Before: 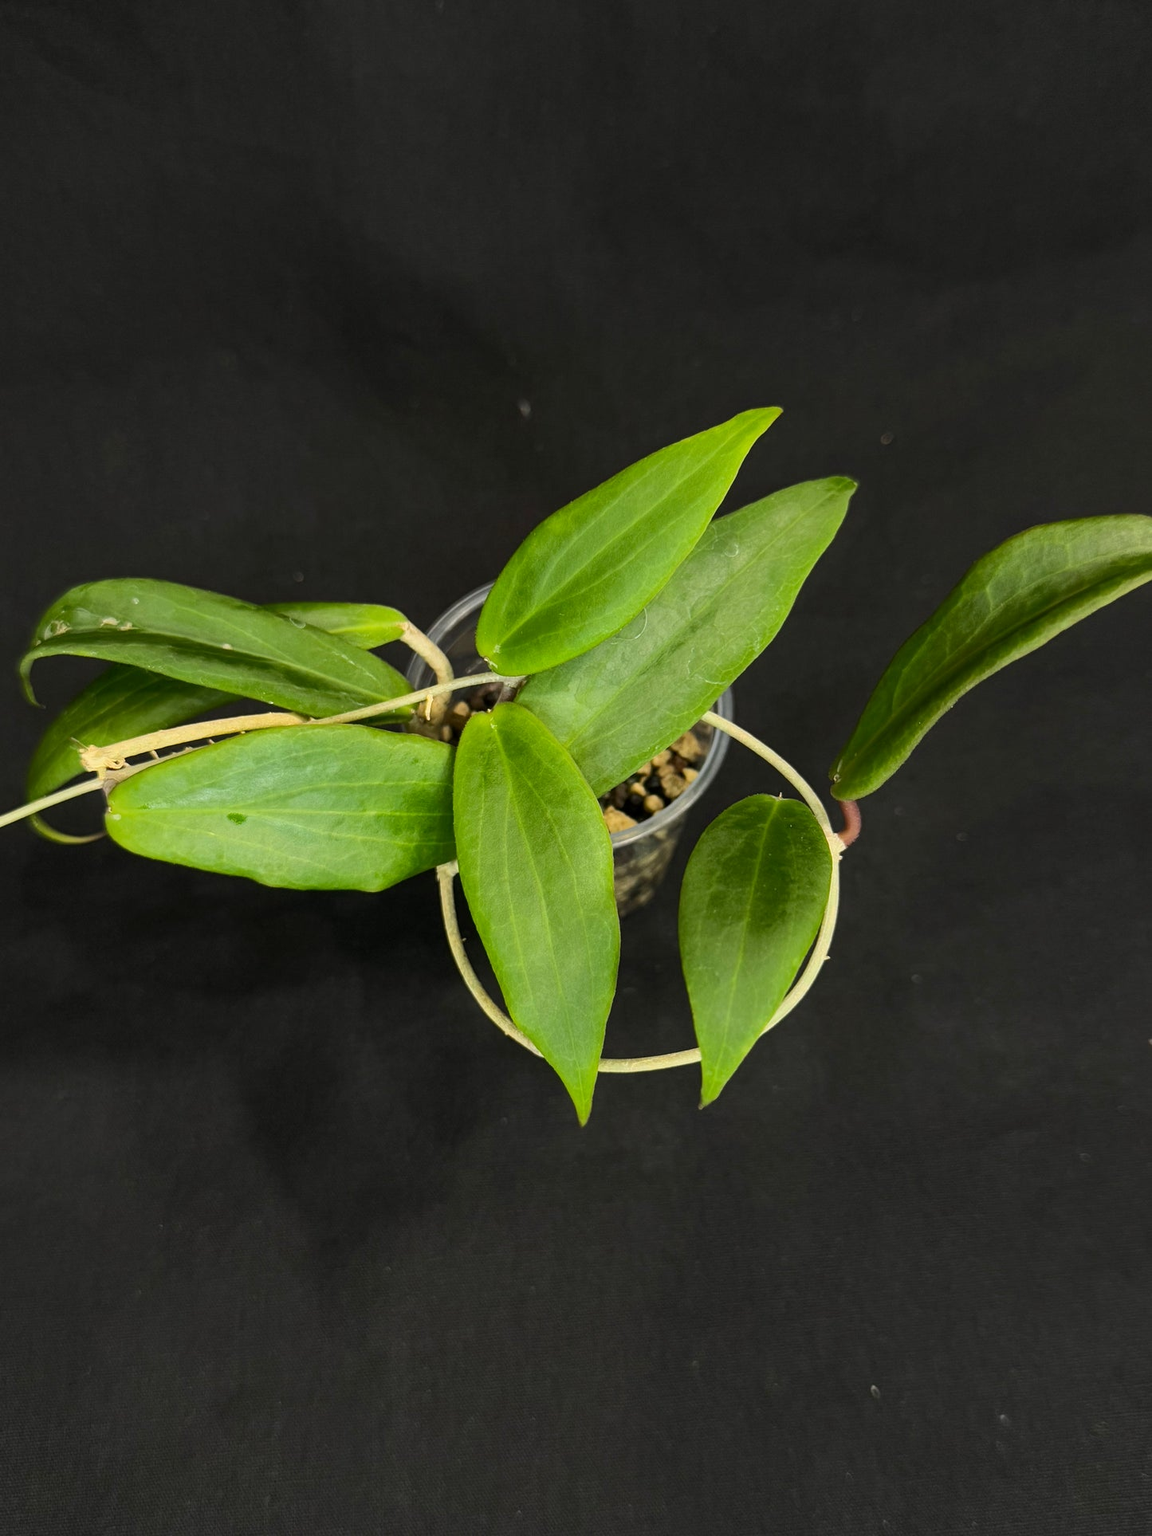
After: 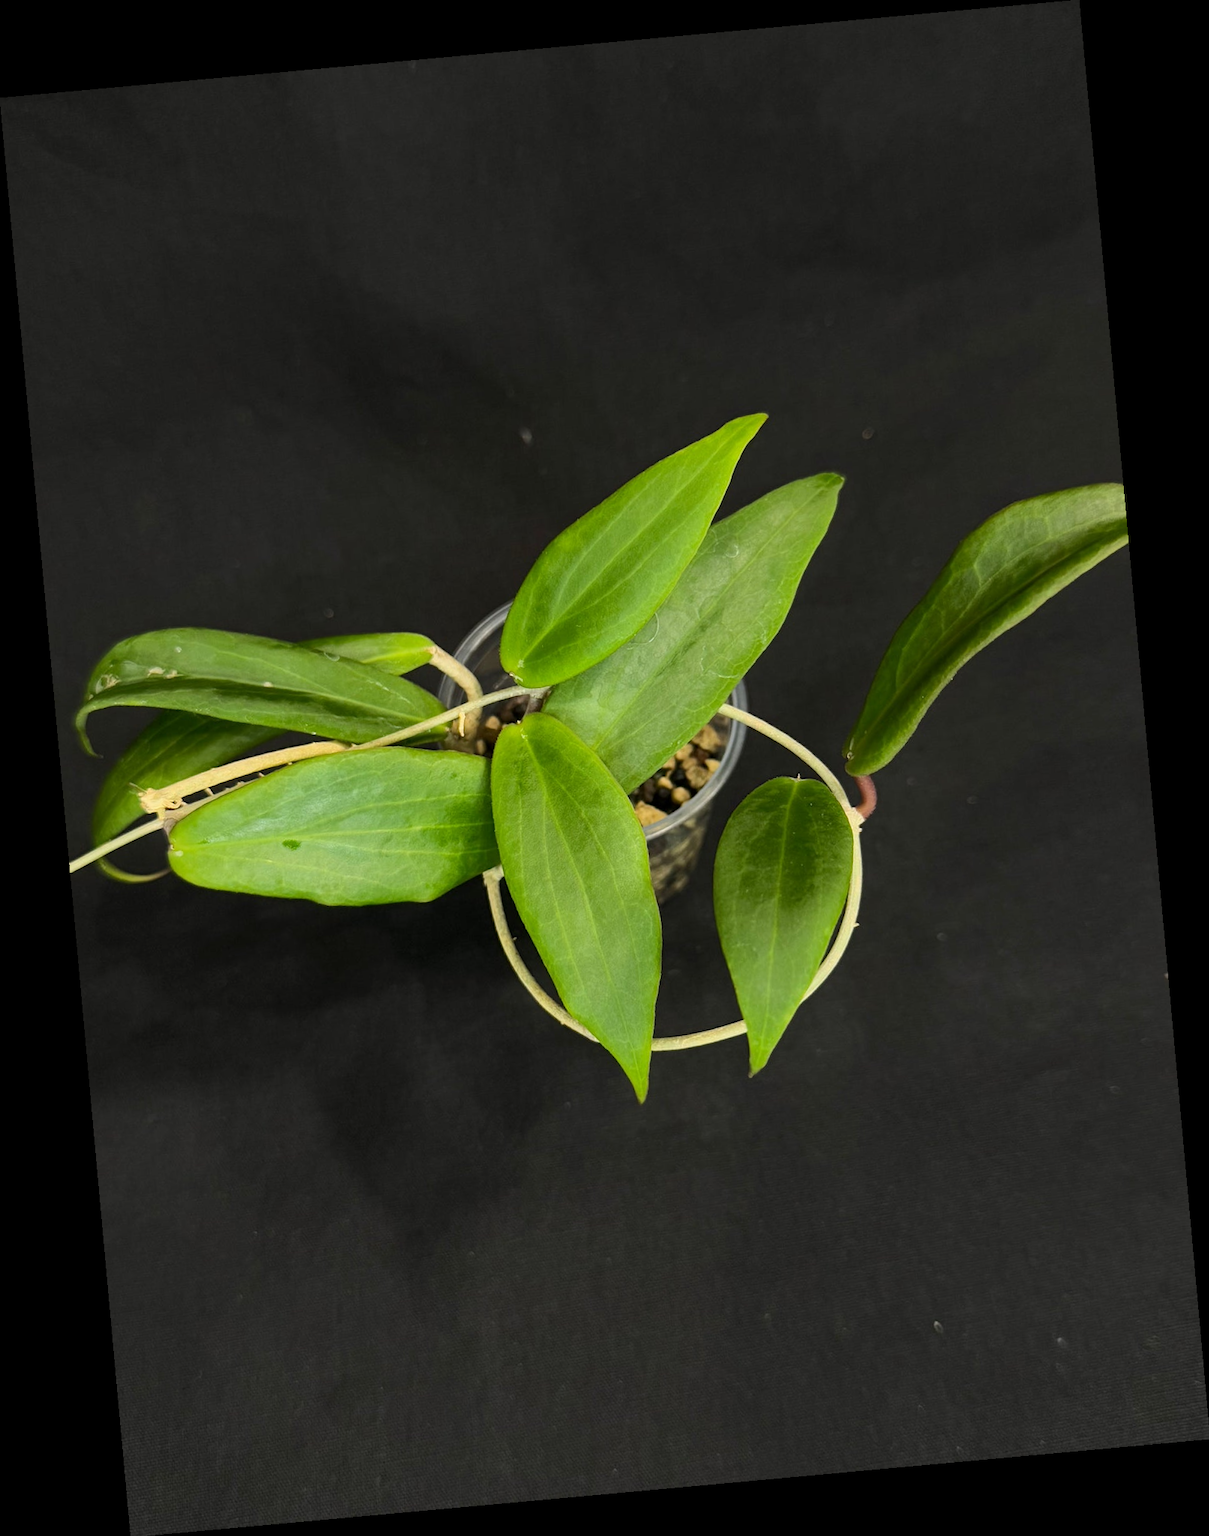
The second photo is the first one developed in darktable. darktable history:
white balance: red 1, blue 1
rotate and perspective: rotation -5.2°, automatic cropping off
